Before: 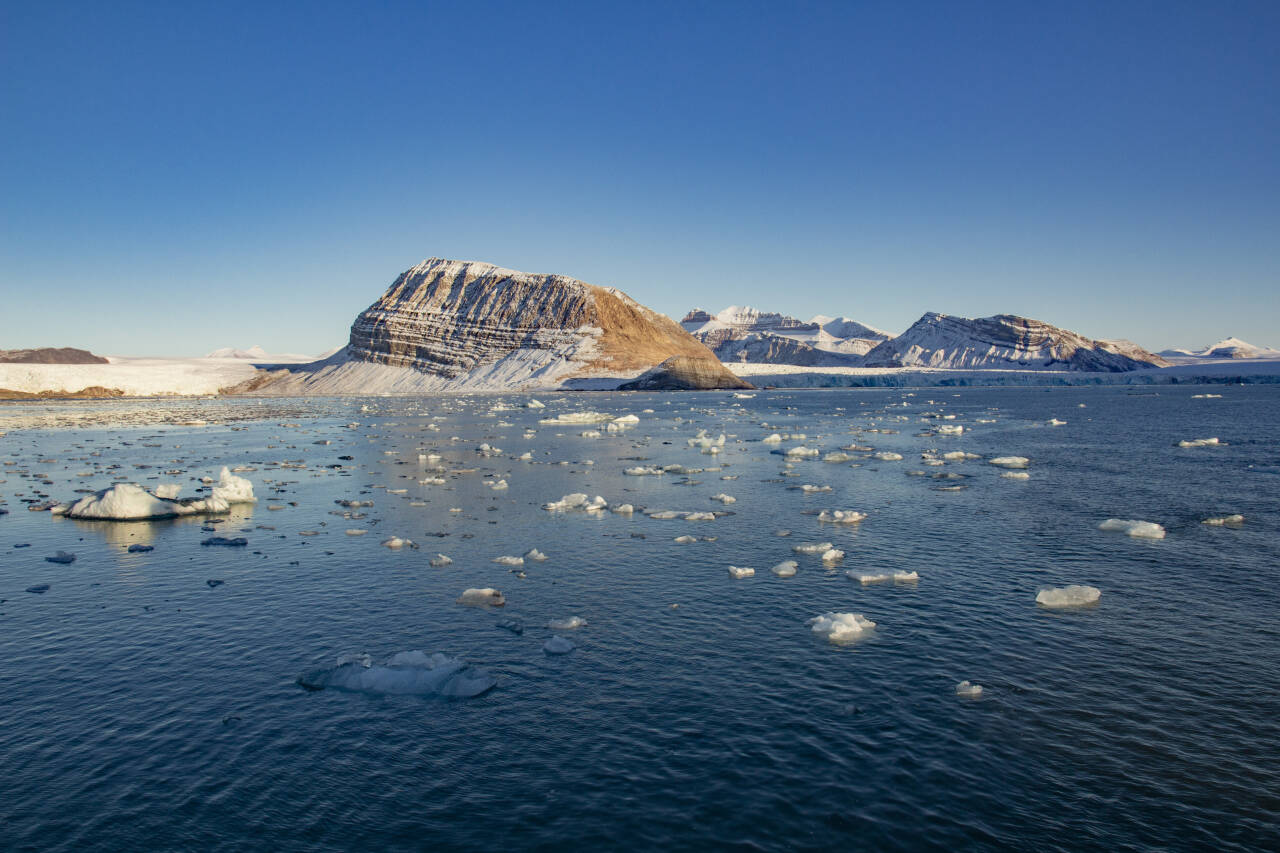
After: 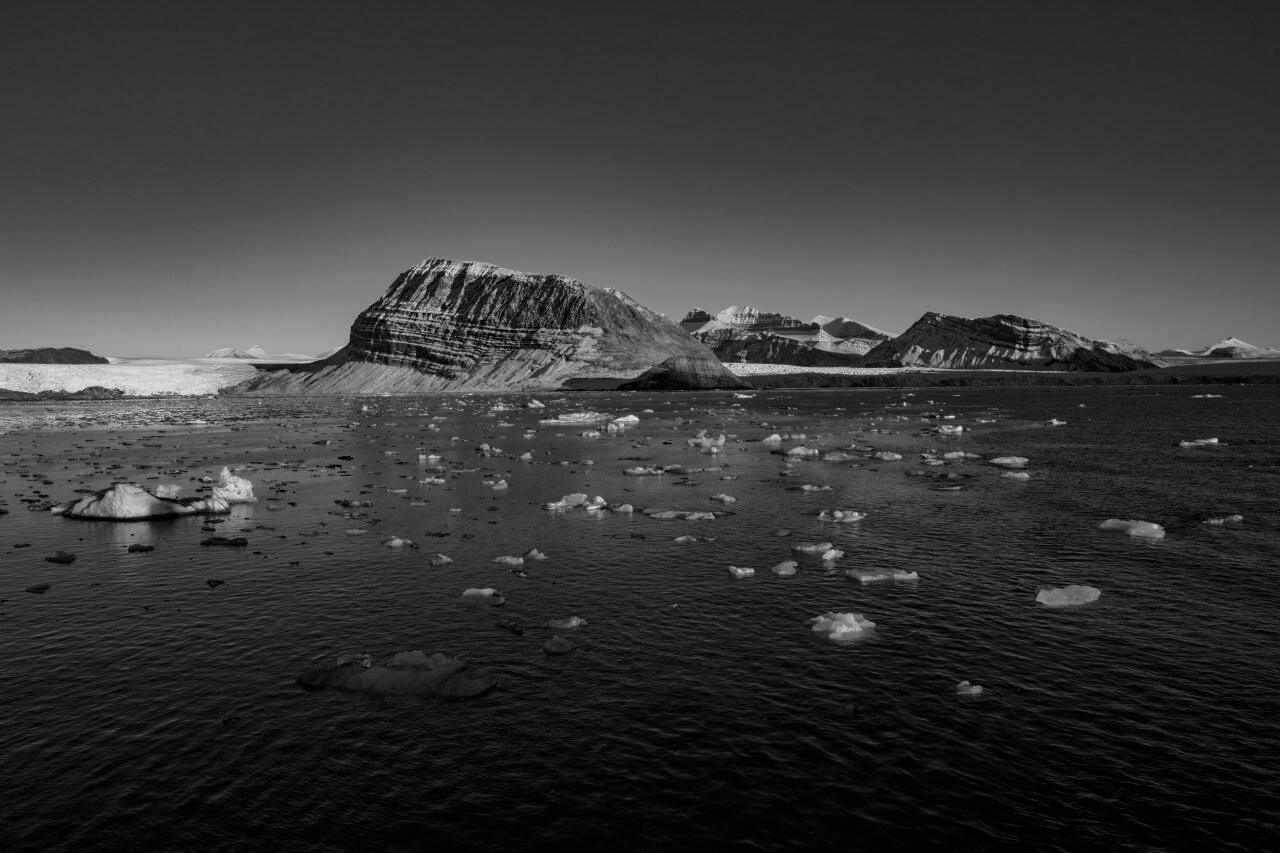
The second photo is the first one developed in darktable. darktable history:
shadows and highlights: shadows 43.13, highlights 7.36
contrast brightness saturation: contrast -0.03, brightness -0.608, saturation -0.986
